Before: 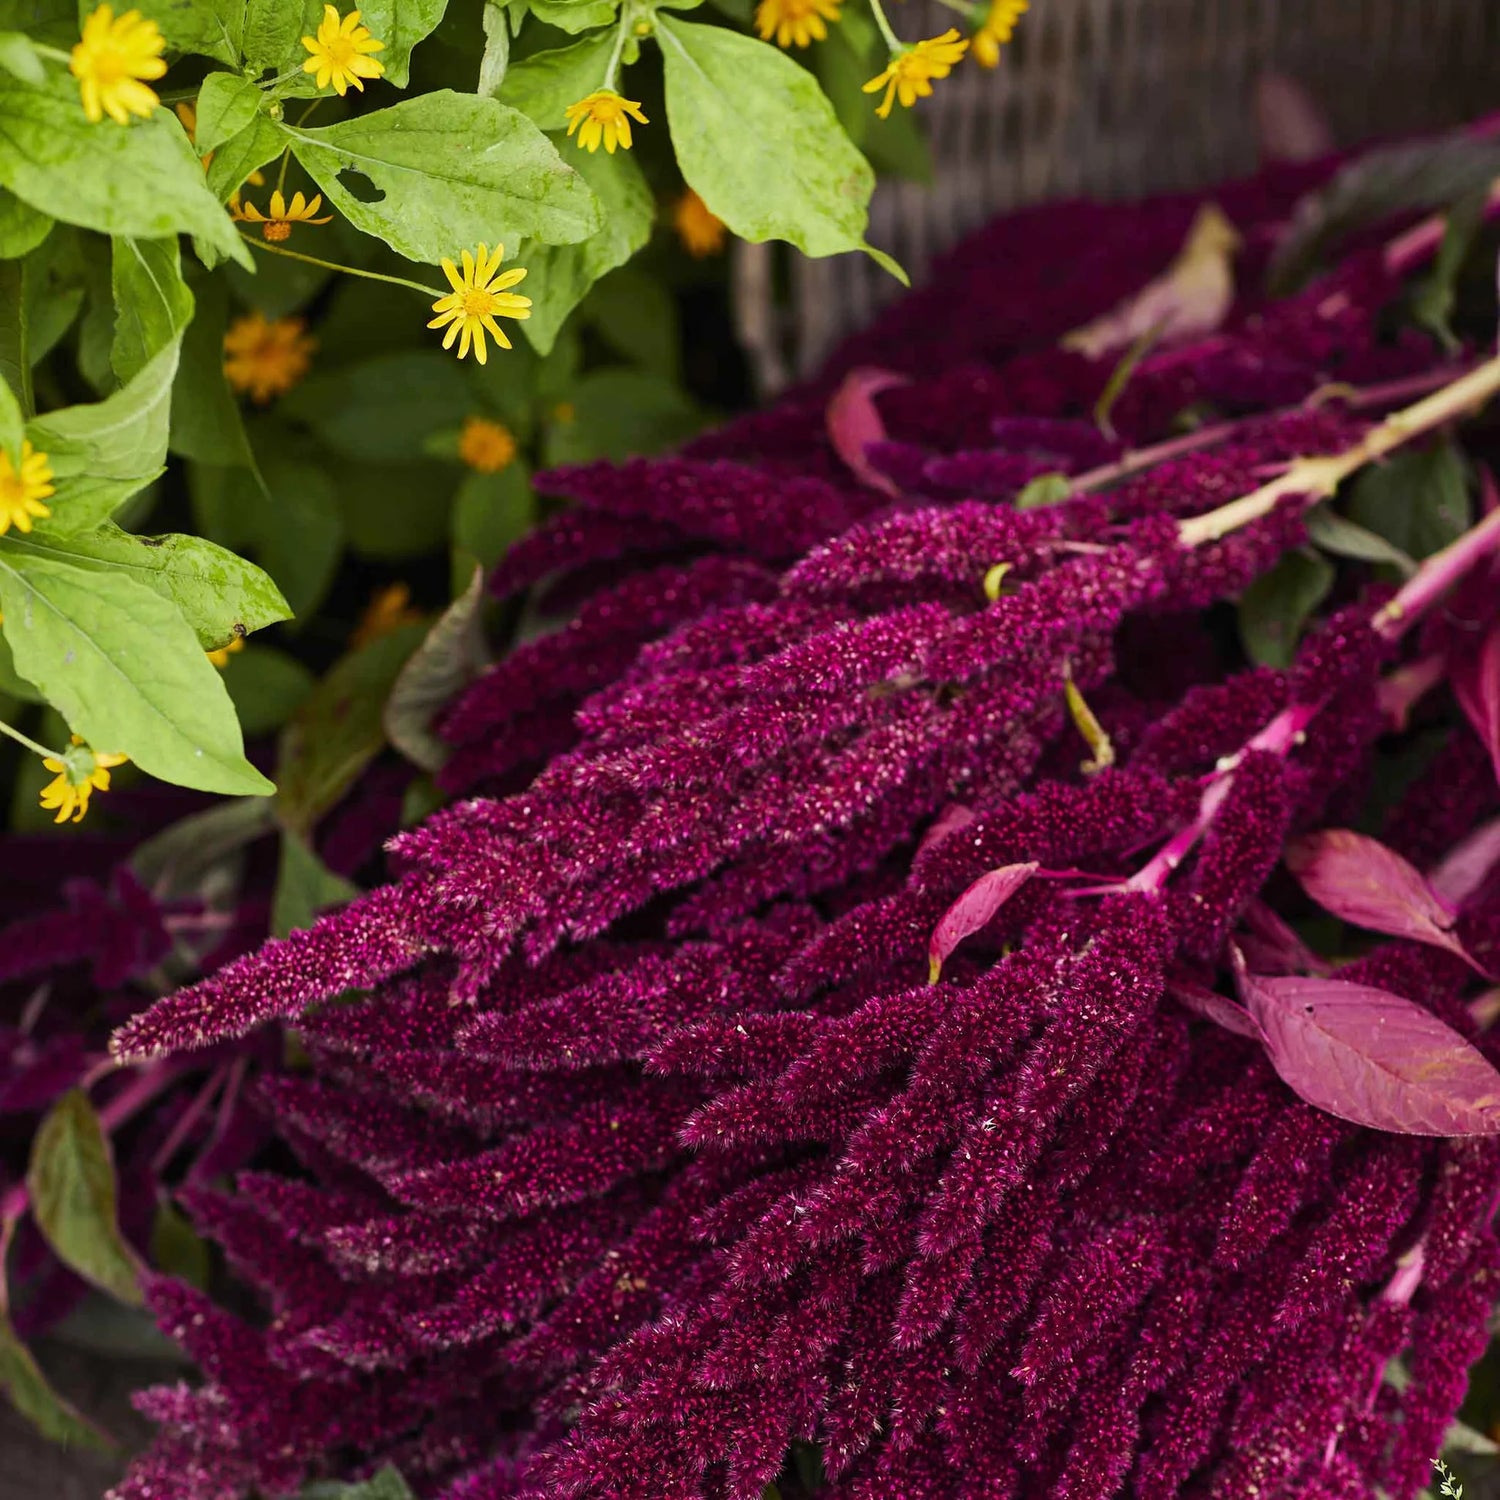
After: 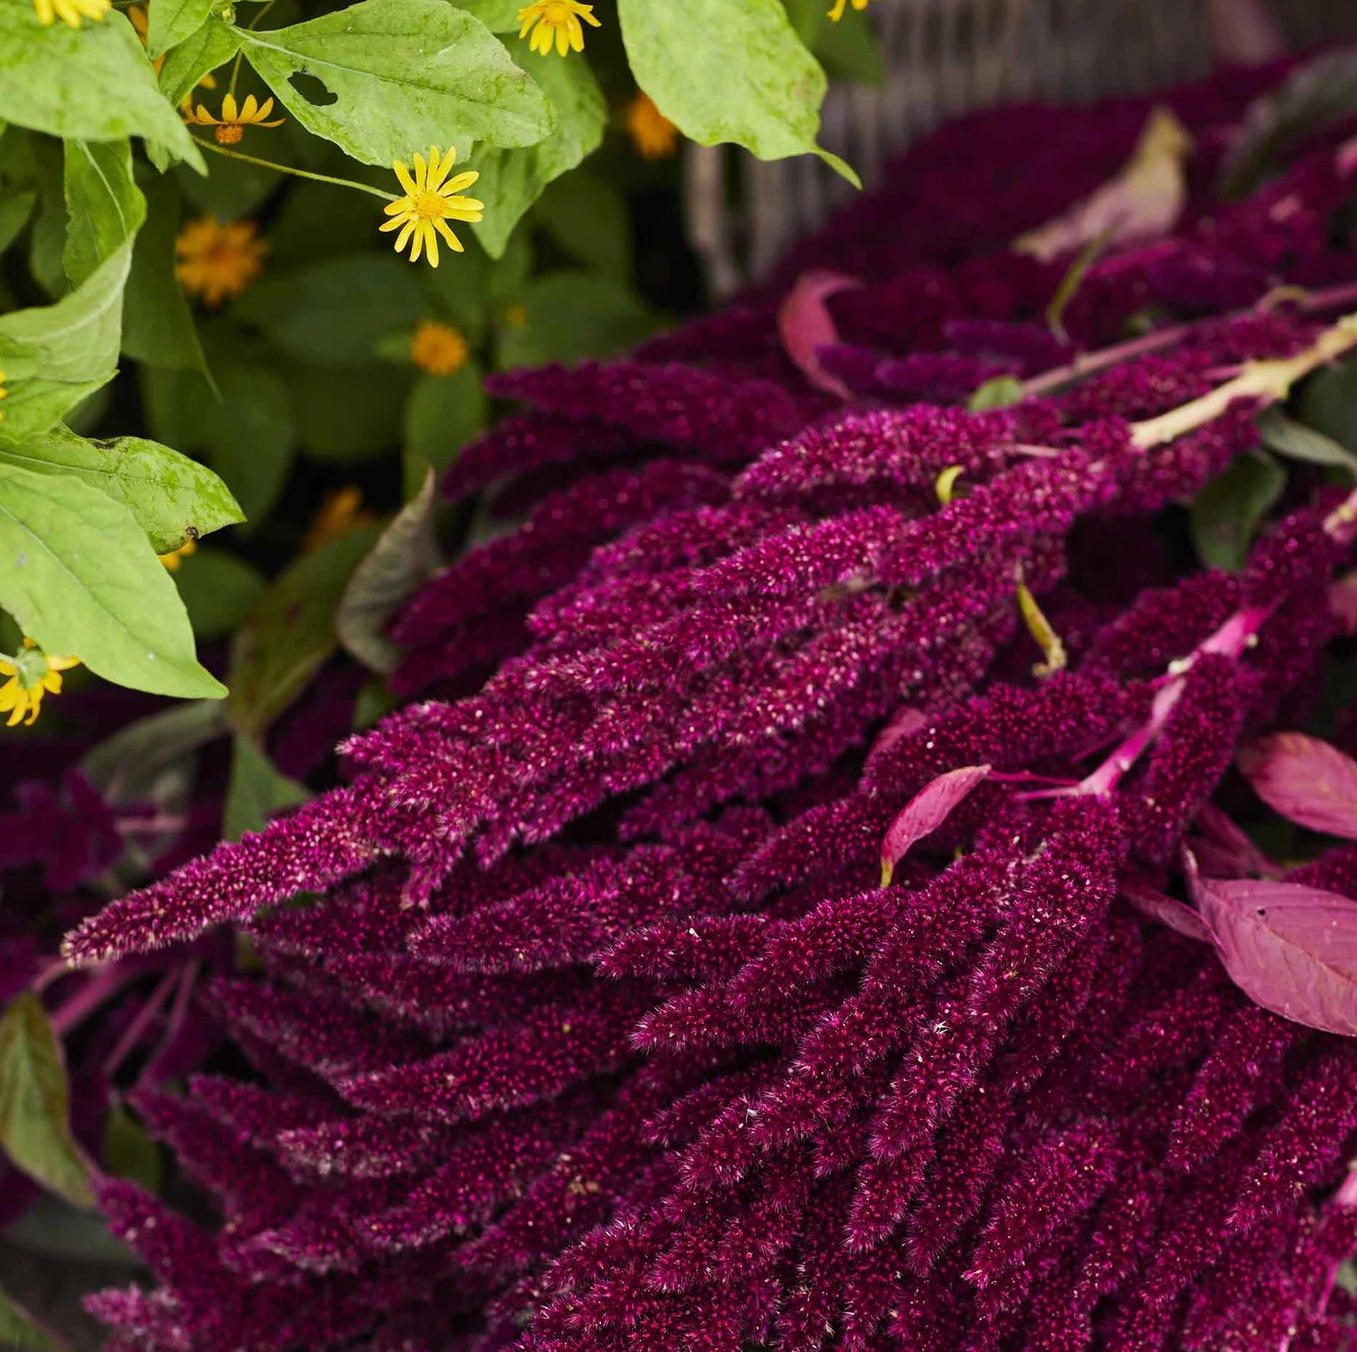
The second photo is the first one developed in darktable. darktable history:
crop: left 3.239%, top 6.507%, right 6.243%, bottom 3.313%
